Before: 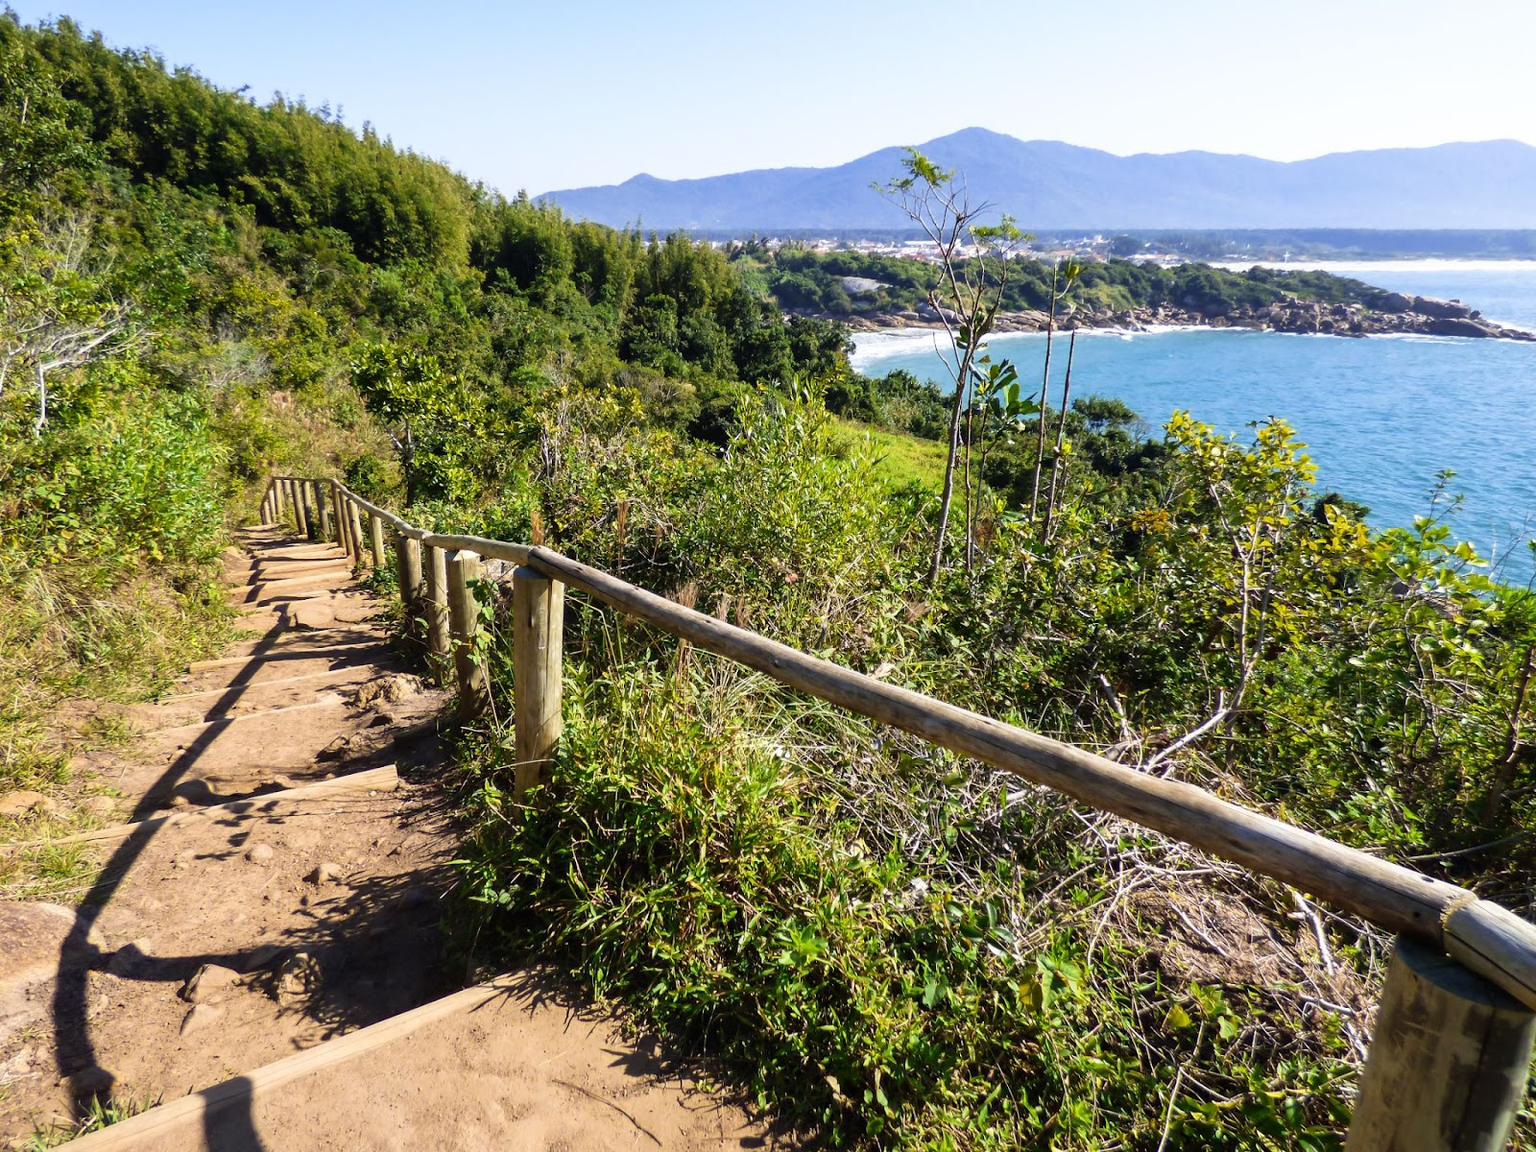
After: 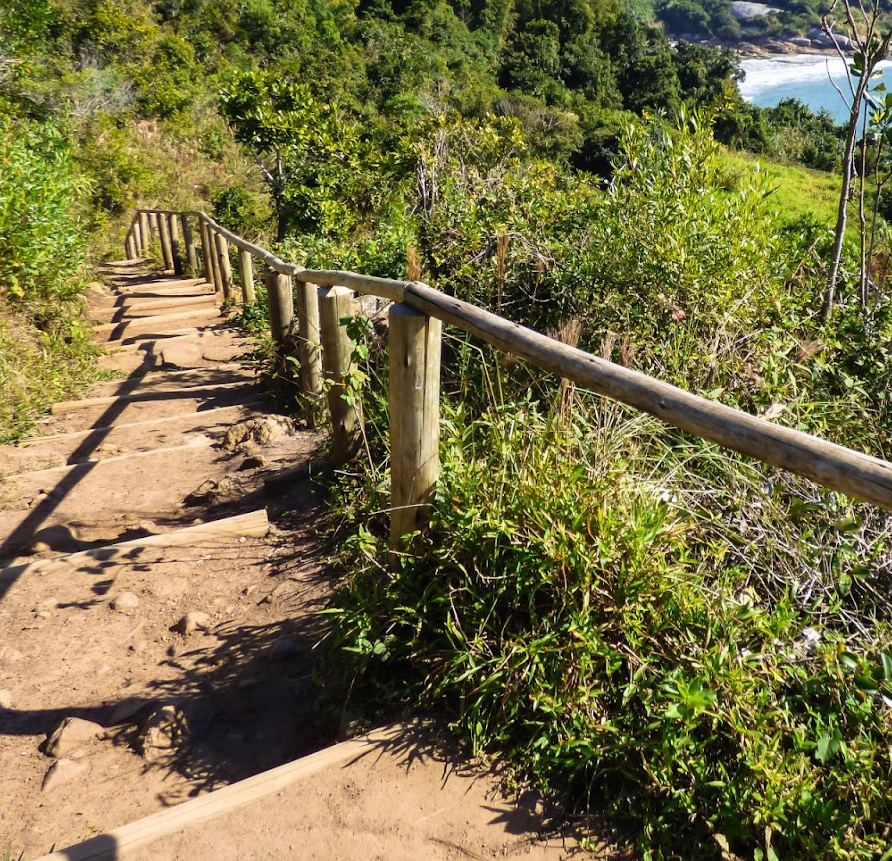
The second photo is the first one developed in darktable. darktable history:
crop: left 9.175%, top 23.93%, right 35.031%, bottom 4.318%
